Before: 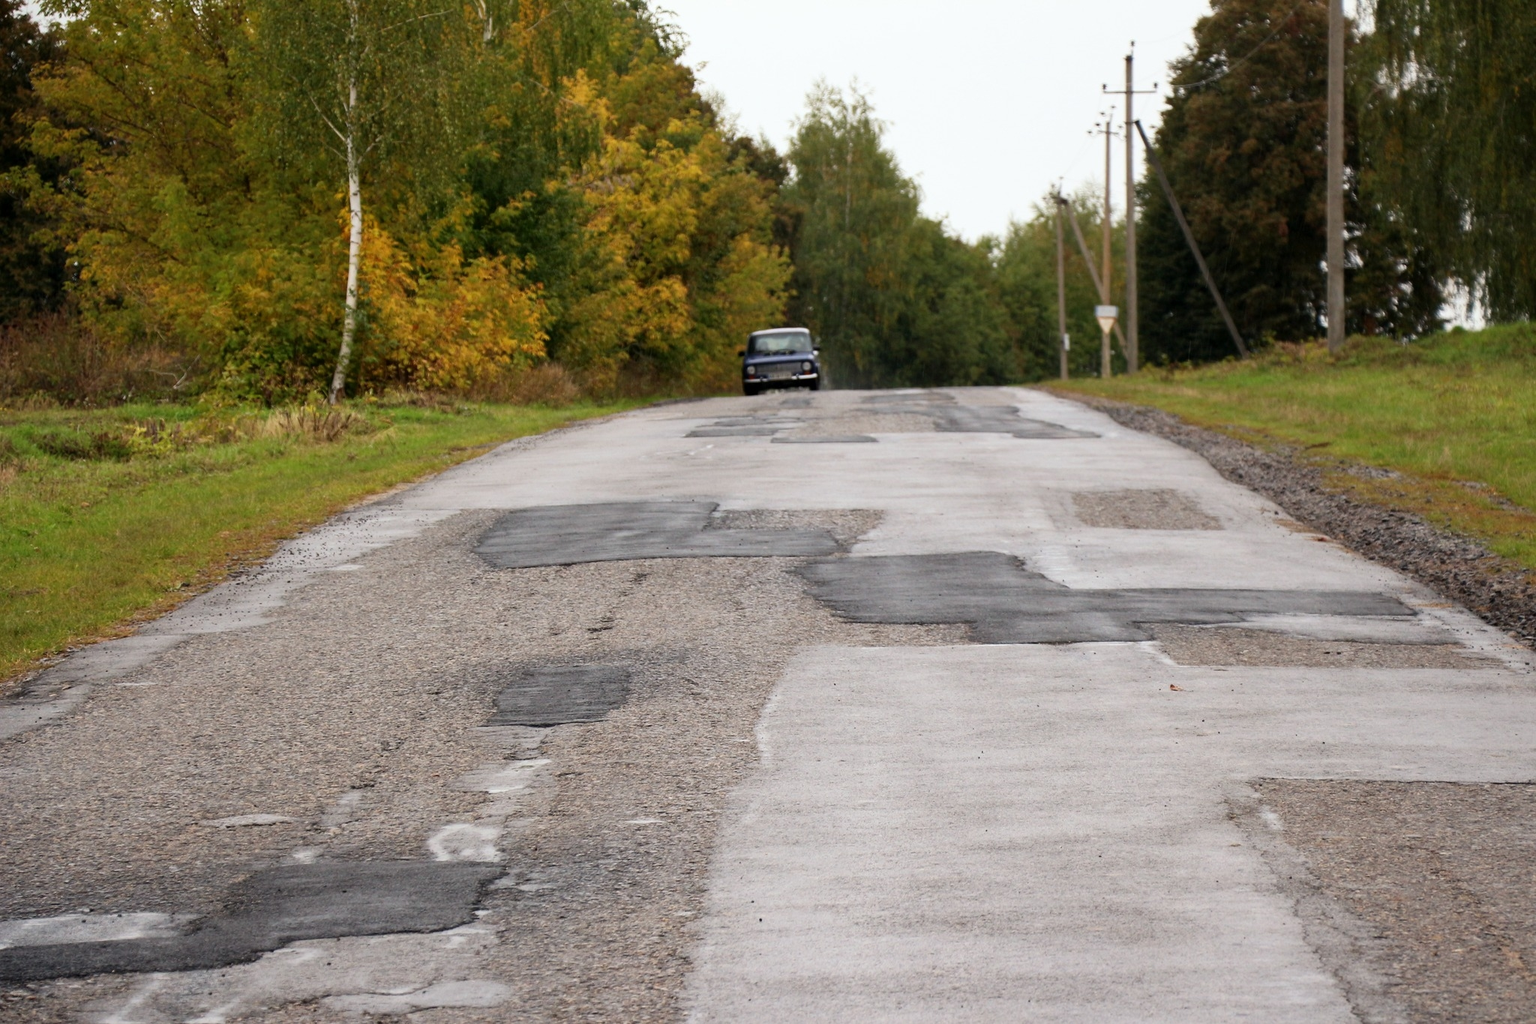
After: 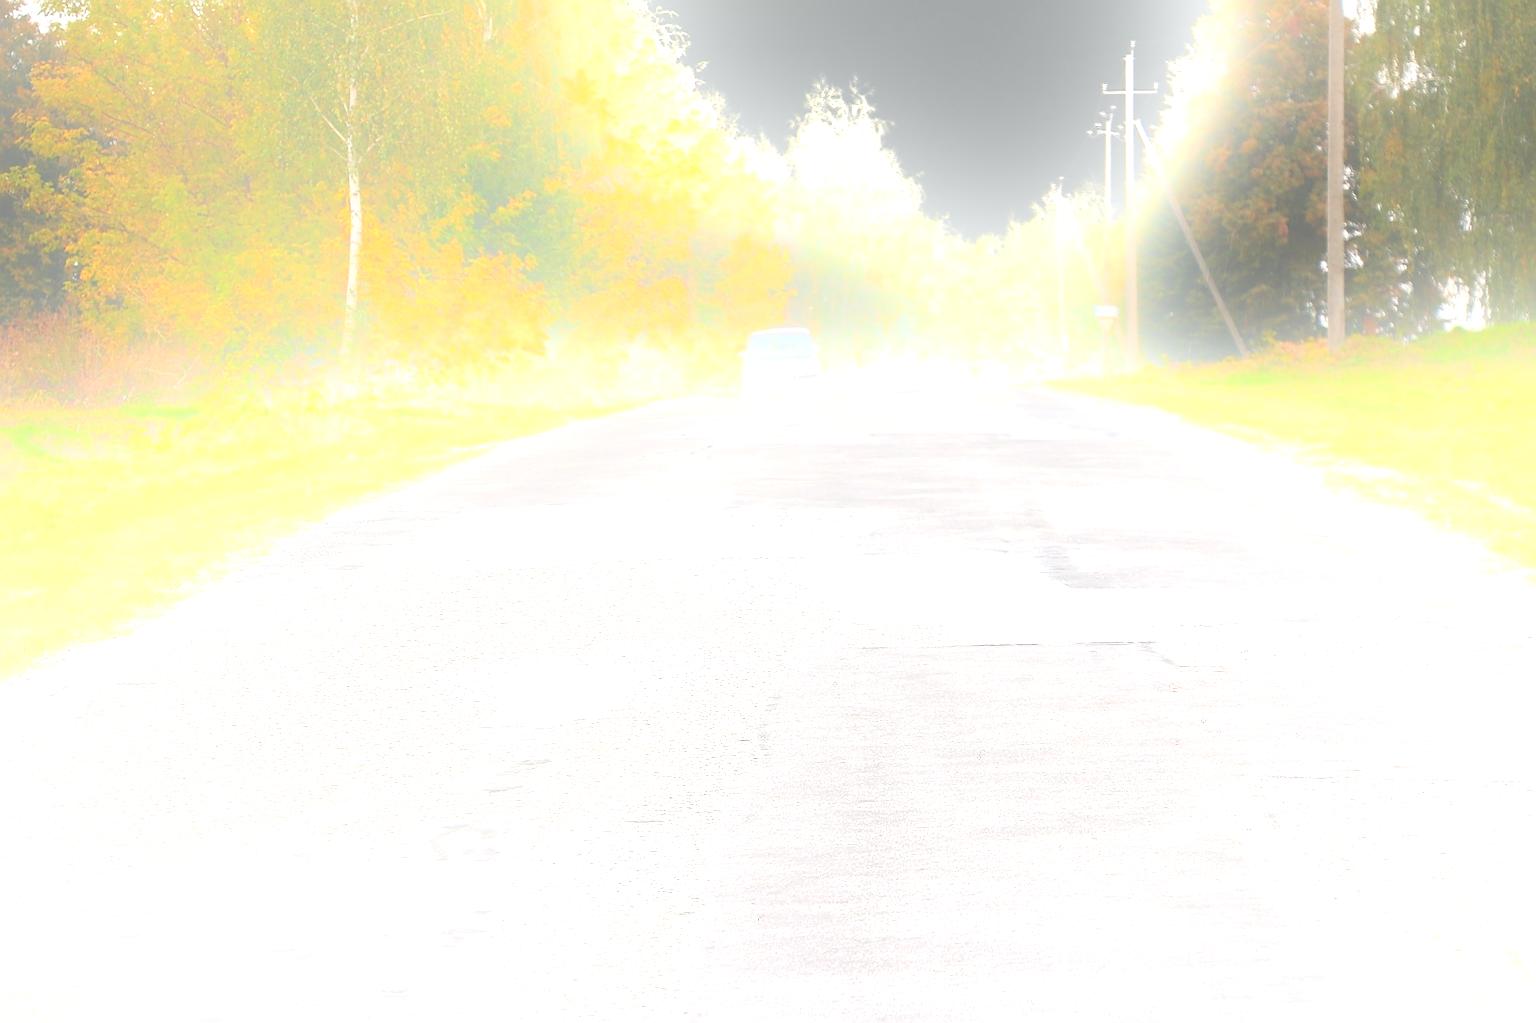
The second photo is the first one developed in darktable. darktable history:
bloom: size 25%, threshold 5%, strength 90%
sharpen: radius 1.4, amount 1.25, threshold 0.7
exposure: black level correction -0.001, exposure 0.9 EV, compensate exposure bias true, compensate highlight preservation false
soften: size 10%, saturation 50%, brightness 0.2 EV, mix 10%
